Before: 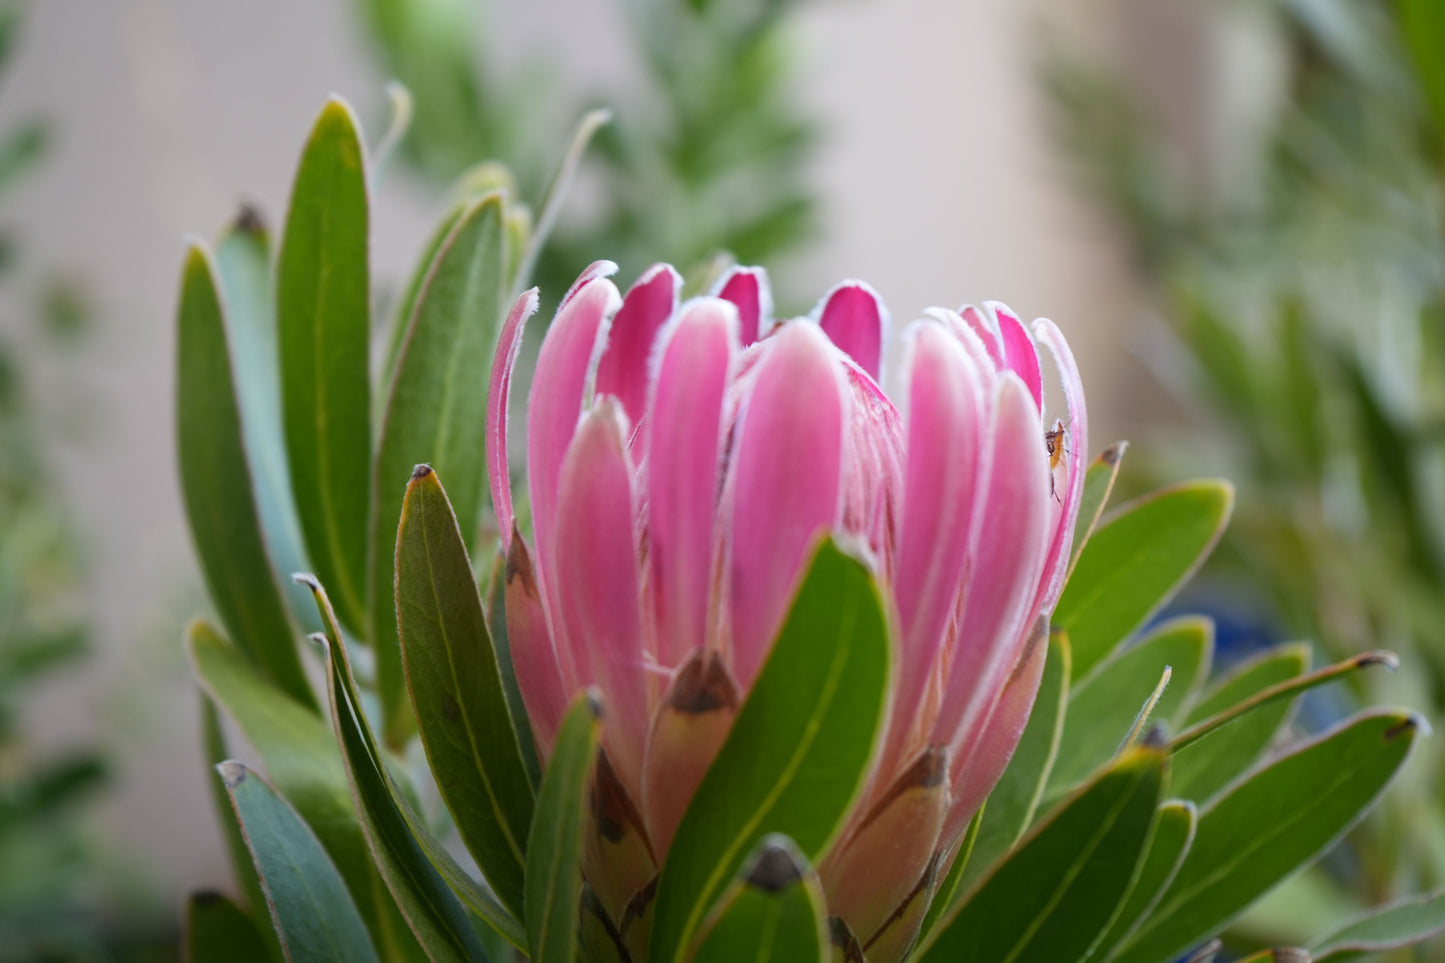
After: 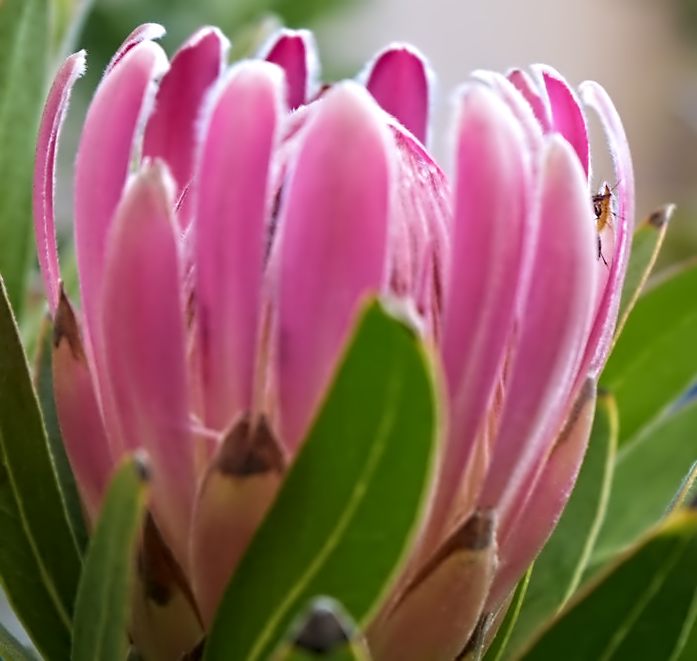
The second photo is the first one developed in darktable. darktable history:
crop: left 31.379%, top 24.658%, right 20.326%, bottom 6.628%
contrast equalizer: octaves 7, y [[0.5, 0.542, 0.583, 0.625, 0.667, 0.708], [0.5 ×6], [0.5 ×6], [0, 0.033, 0.067, 0.1, 0.133, 0.167], [0, 0.05, 0.1, 0.15, 0.2, 0.25]]
velvia: on, module defaults
